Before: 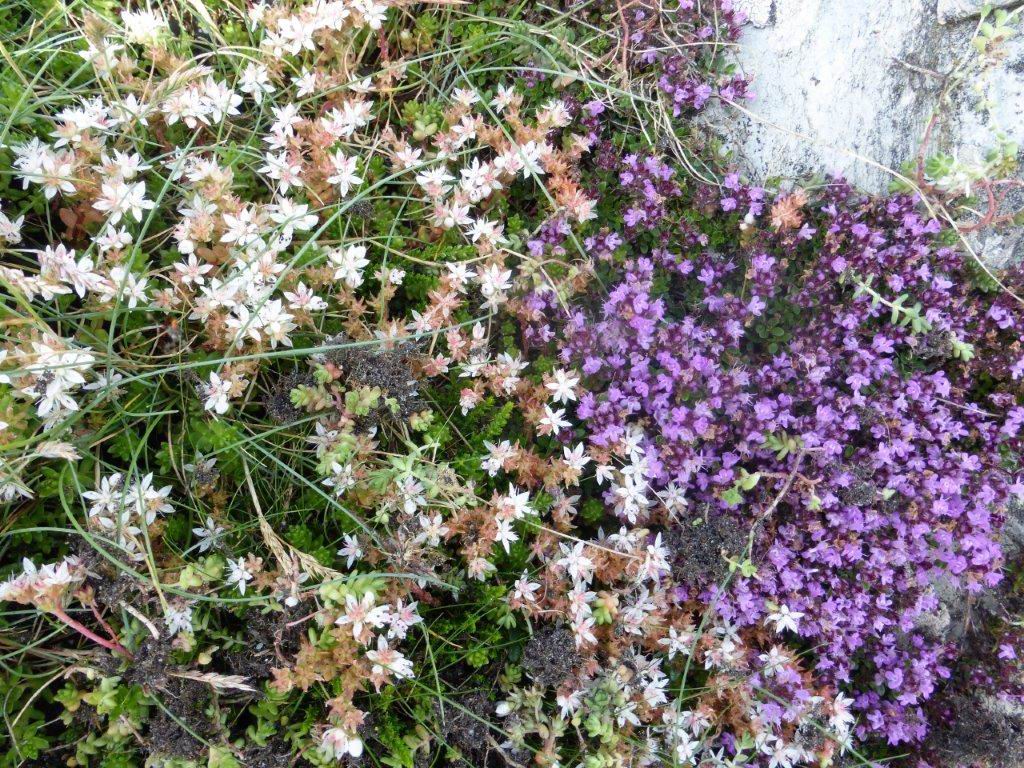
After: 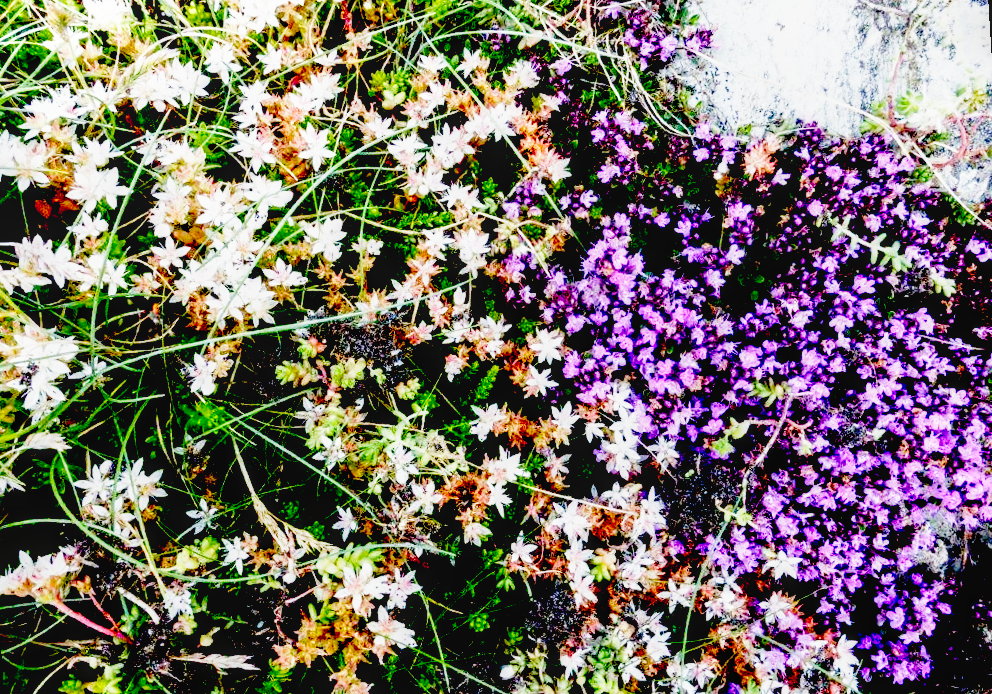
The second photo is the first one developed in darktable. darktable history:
exposure: black level correction 0.1, exposure -0.092 EV, compensate highlight preservation false
base curve: curves: ch0 [(0, 0) (0.028, 0.03) (0.105, 0.232) (0.387, 0.748) (0.754, 0.968) (1, 1)], fusion 1, exposure shift 0.576, preserve colors none
rotate and perspective: rotation -3.52°, crop left 0.036, crop right 0.964, crop top 0.081, crop bottom 0.919
local contrast: on, module defaults
